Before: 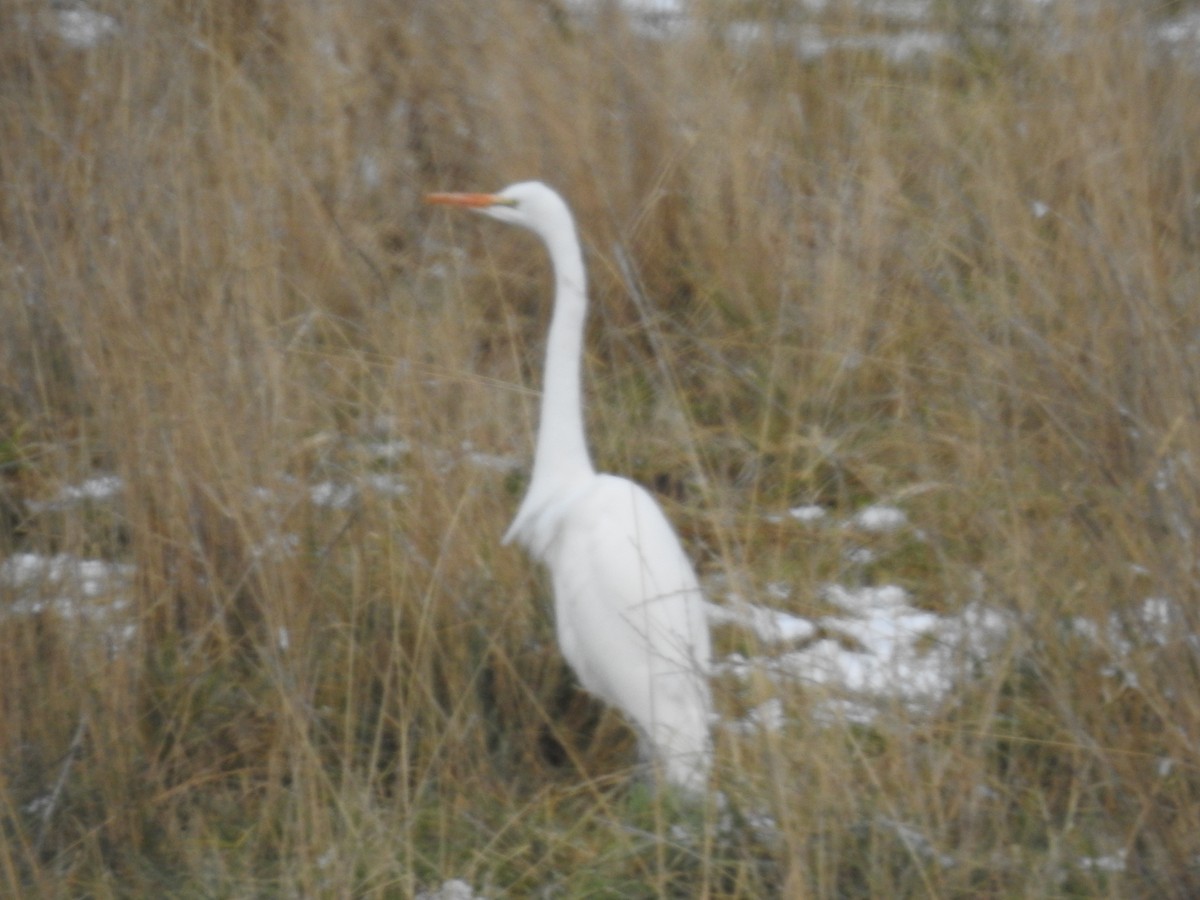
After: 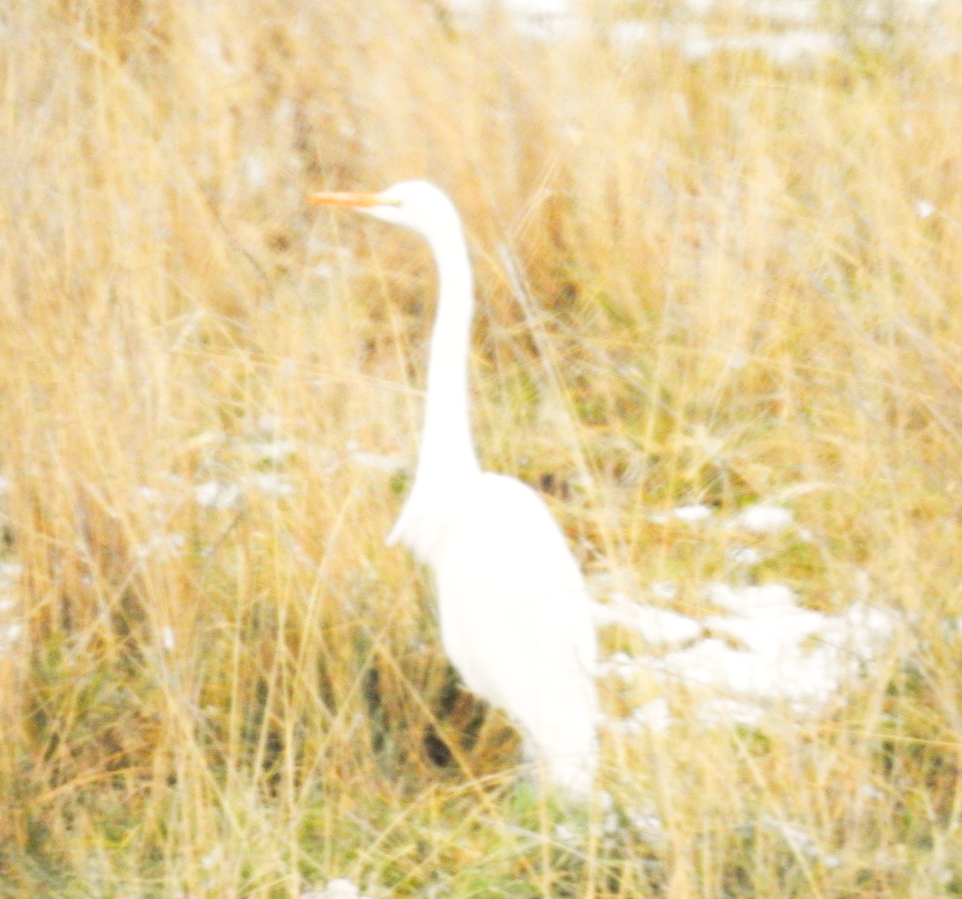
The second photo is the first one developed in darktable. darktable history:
exposure: black level correction 0.001, exposure 0.5 EV, compensate exposure bias true, compensate highlight preservation false
white balance: red 1.045, blue 0.932
contrast brightness saturation: contrast 0.07, brightness 0.08, saturation 0.18
crop and rotate: left 9.597%, right 10.195%
base curve: curves: ch0 [(0, 0.003) (0.001, 0.002) (0.006, 0.004) (0.02, 0.022) (0.048, 0.086) (0.094, 0.234) (0.162, 0.431) (0.258, 0.629) (0.385, 0.8) (0.548, 0.918) (0.751, 0.988) (1, 1)], preserve colors none
